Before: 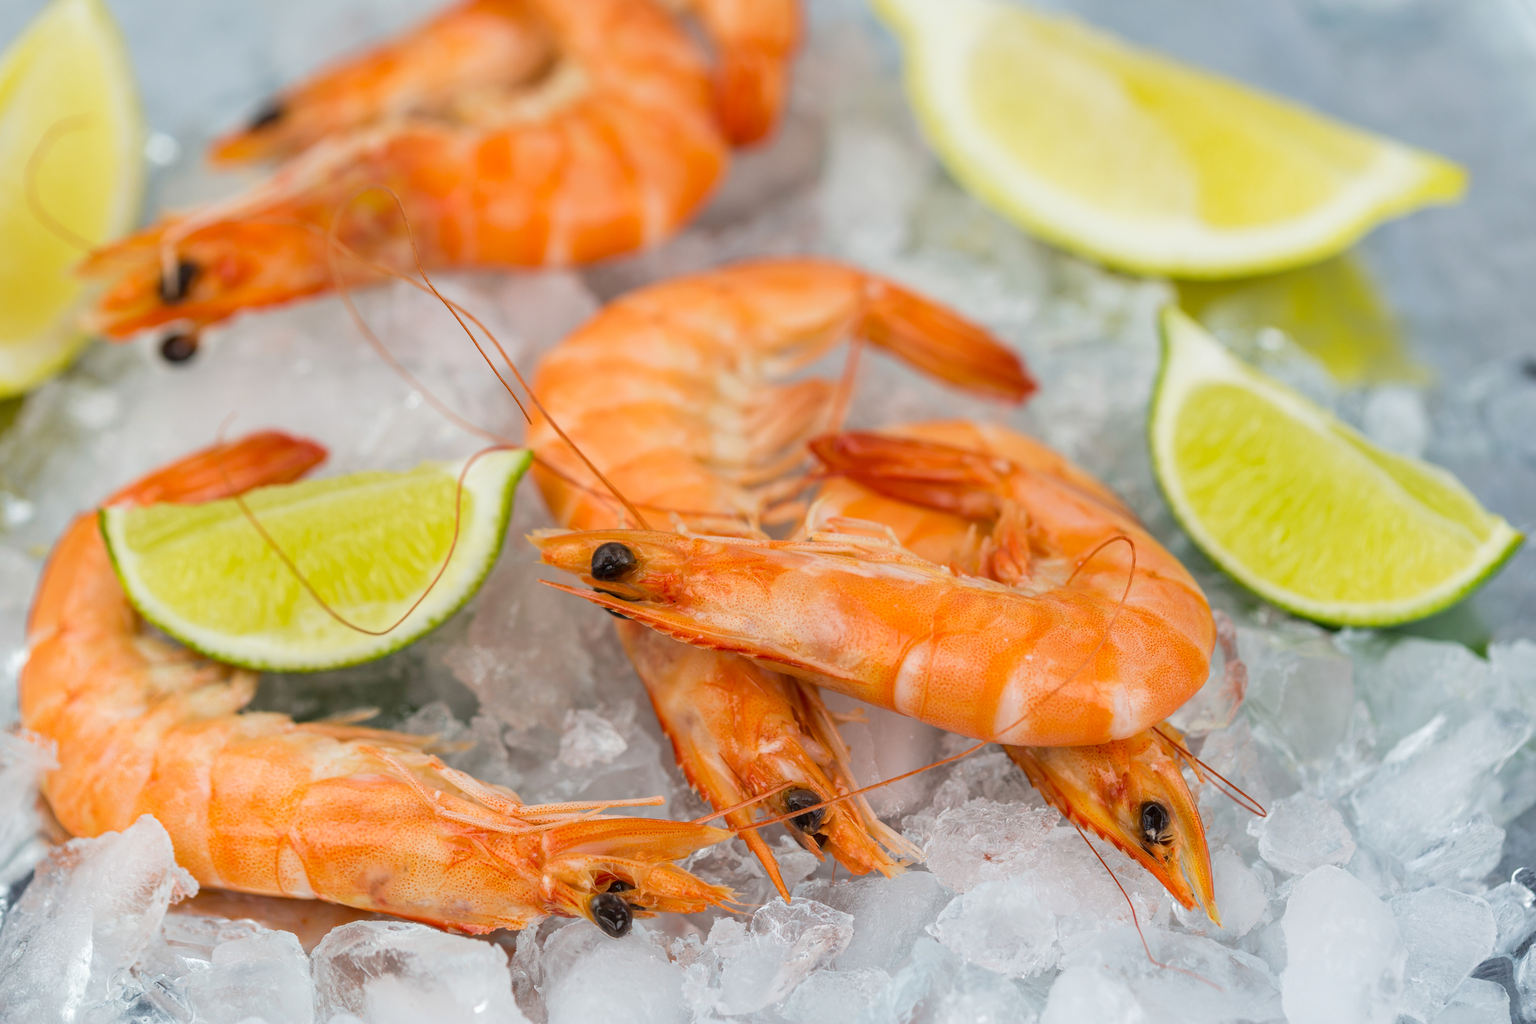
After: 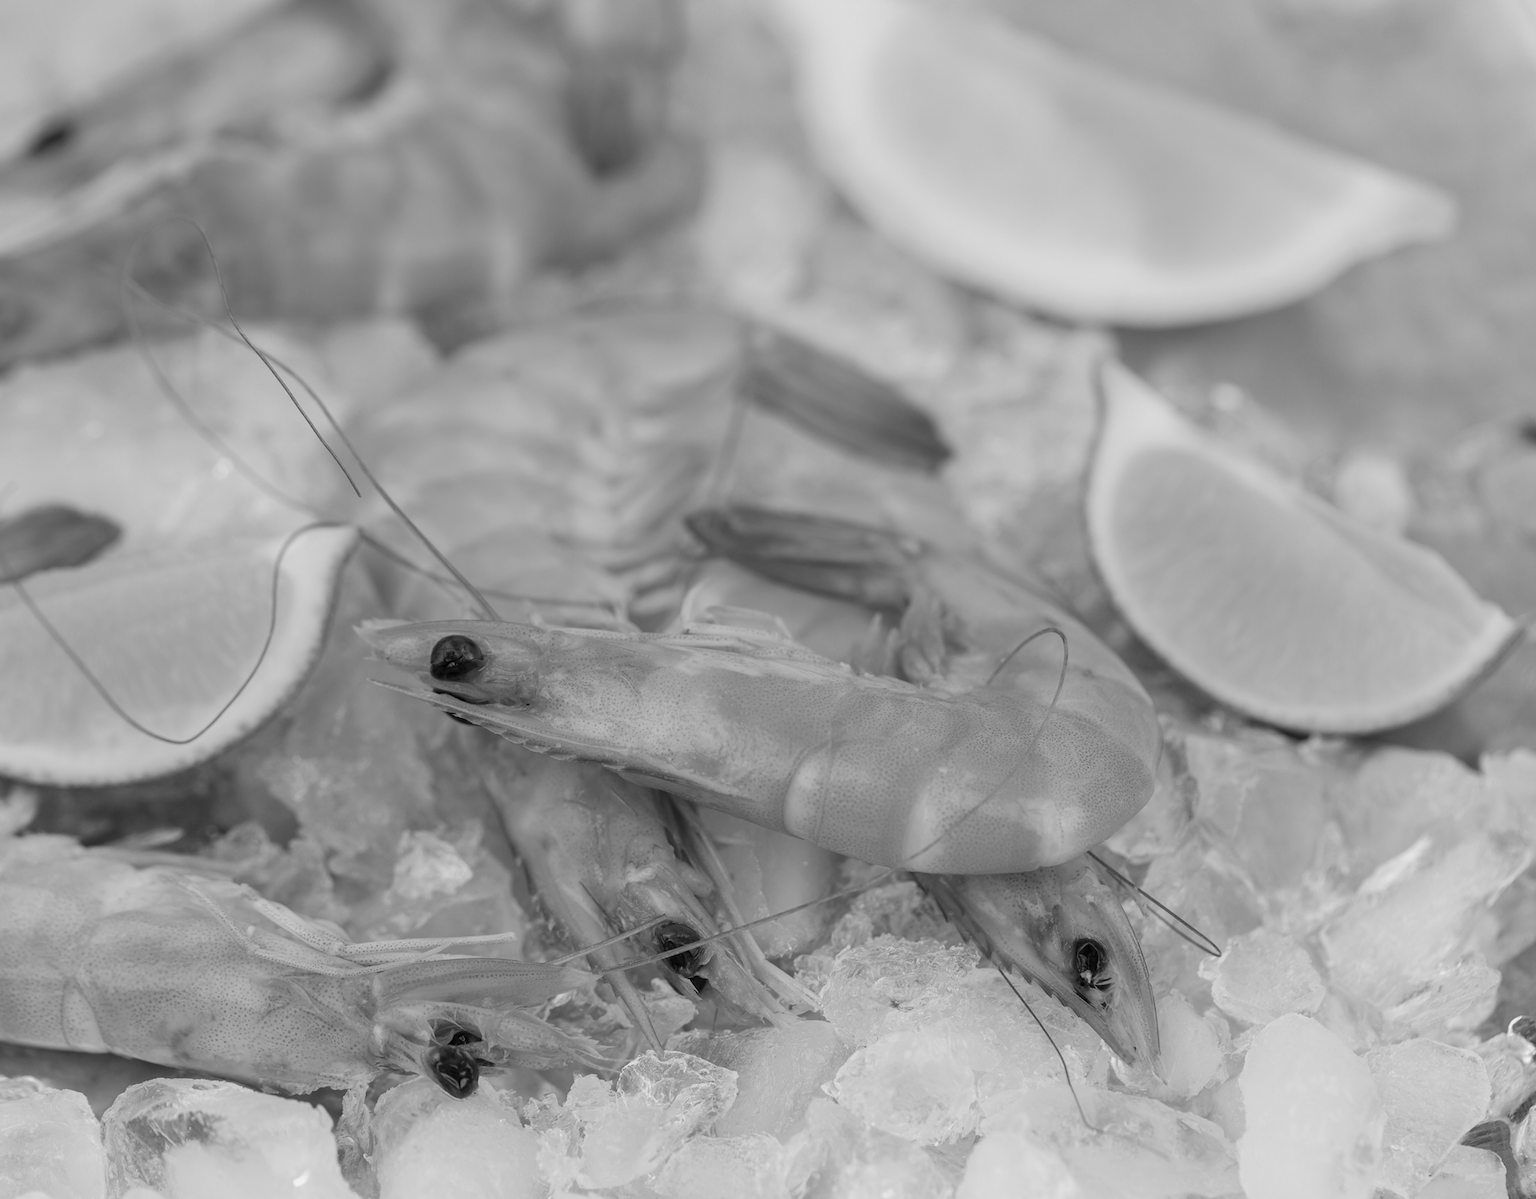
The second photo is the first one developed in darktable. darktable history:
monochrome: a 14.95, b -89.96
rgb curve: curves: ch2 [(0, 0) (0.567, 0.512) (1, 1)], mode RGB, independent channels
exposure: compensate highlight preservation false
crop and rotate: left 14.584%
contrast brightness saturation: contrast 0.09, saturation 0.28
